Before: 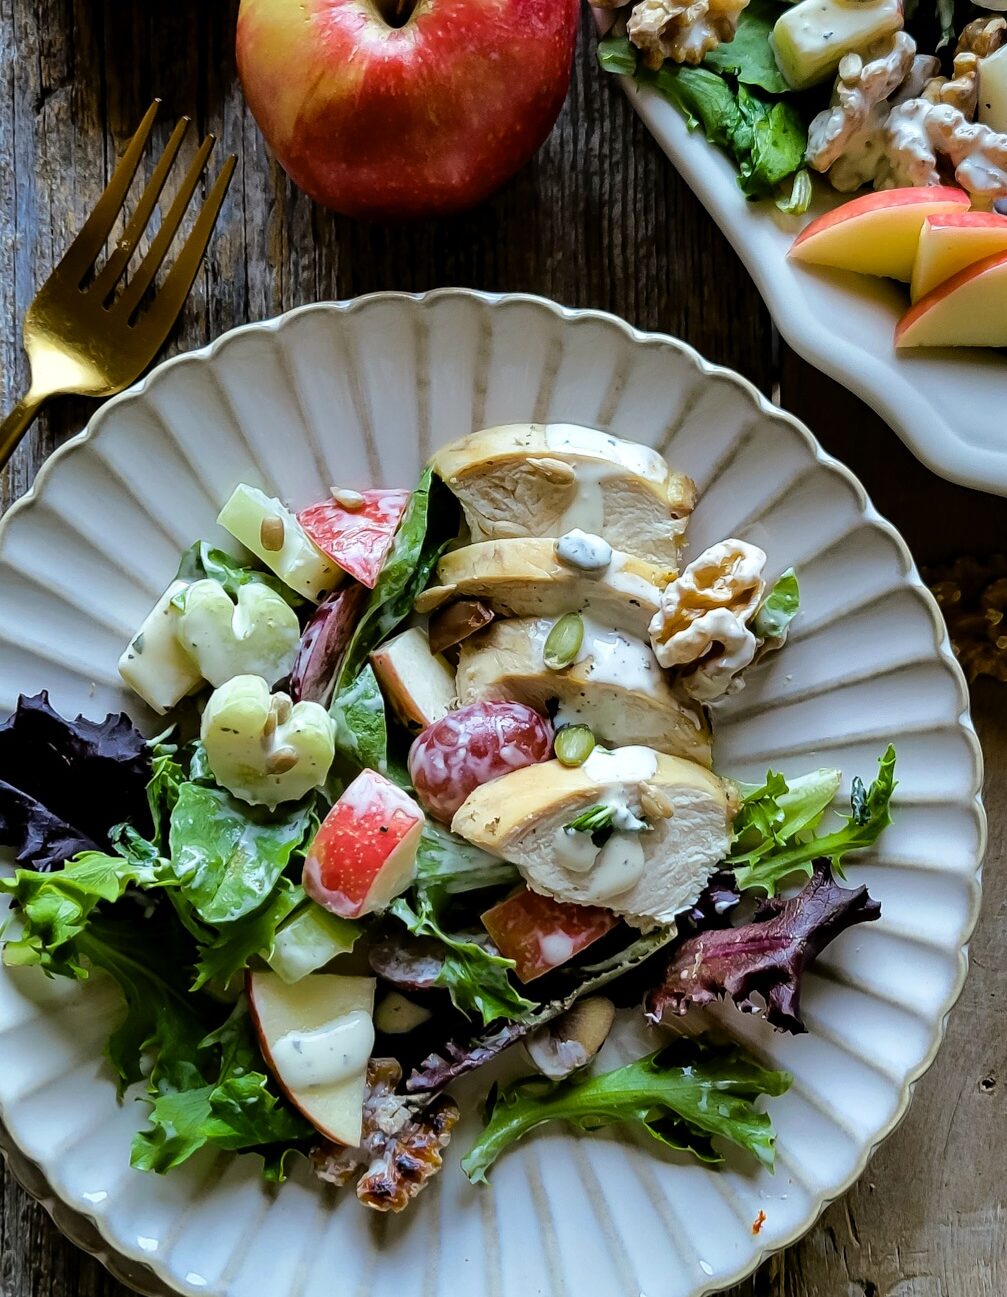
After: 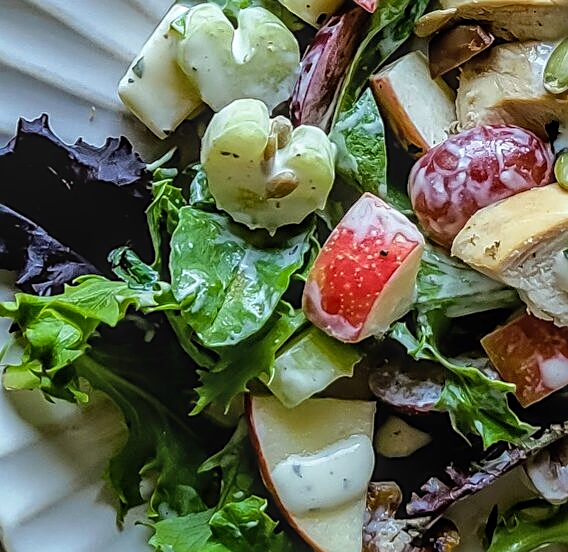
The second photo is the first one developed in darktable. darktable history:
crop: top 44.483%, right 43.593%, bottom 12.892%
sharpen: on, module defaults
local contrast: highlights 0%, shadows 0%, detail 133%
